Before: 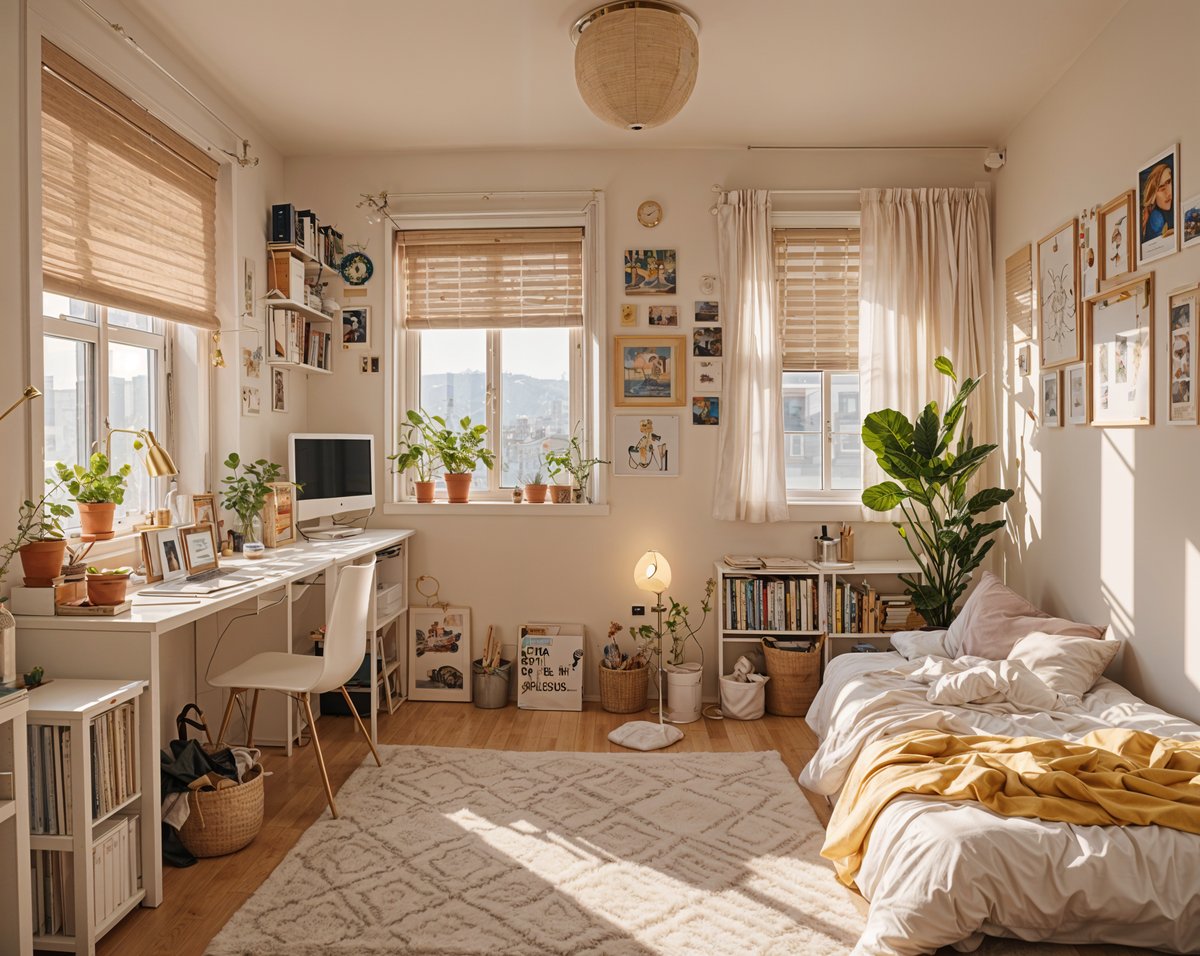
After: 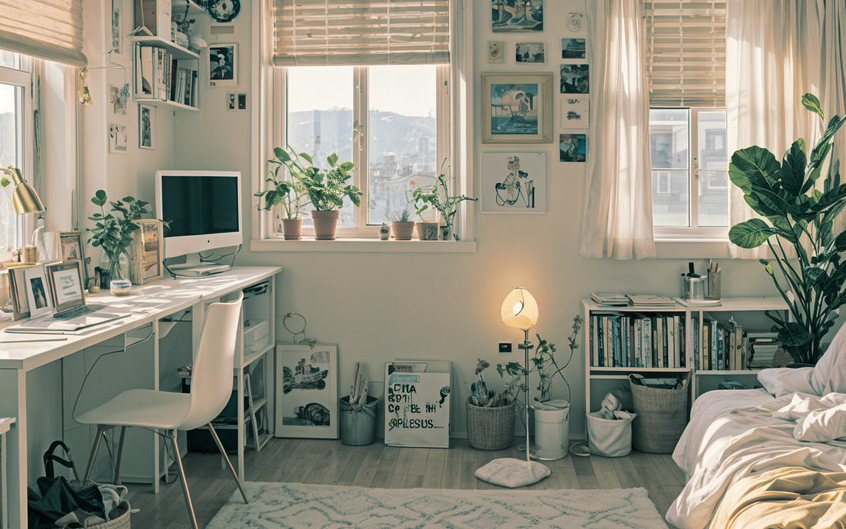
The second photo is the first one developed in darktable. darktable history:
split-toning: shadows › hue 186.43°, highlights › hue 49.29°, compress 30.29%
crop: left 11.123%, top 27.61%, right 18.3%, bottom 17.034%
